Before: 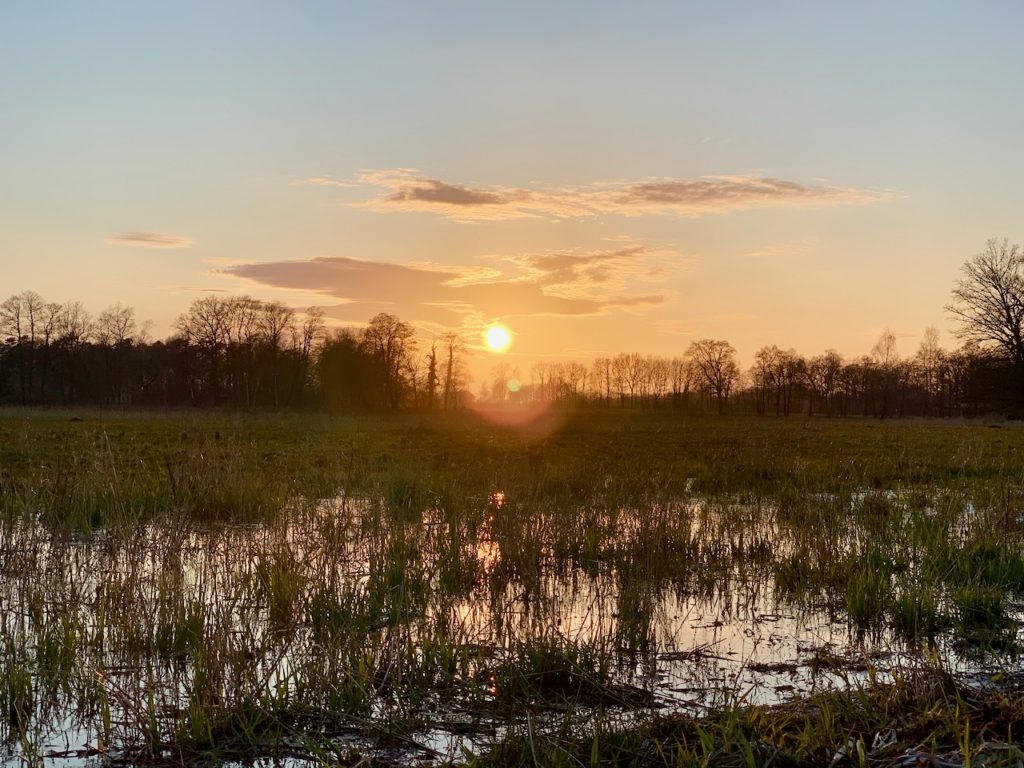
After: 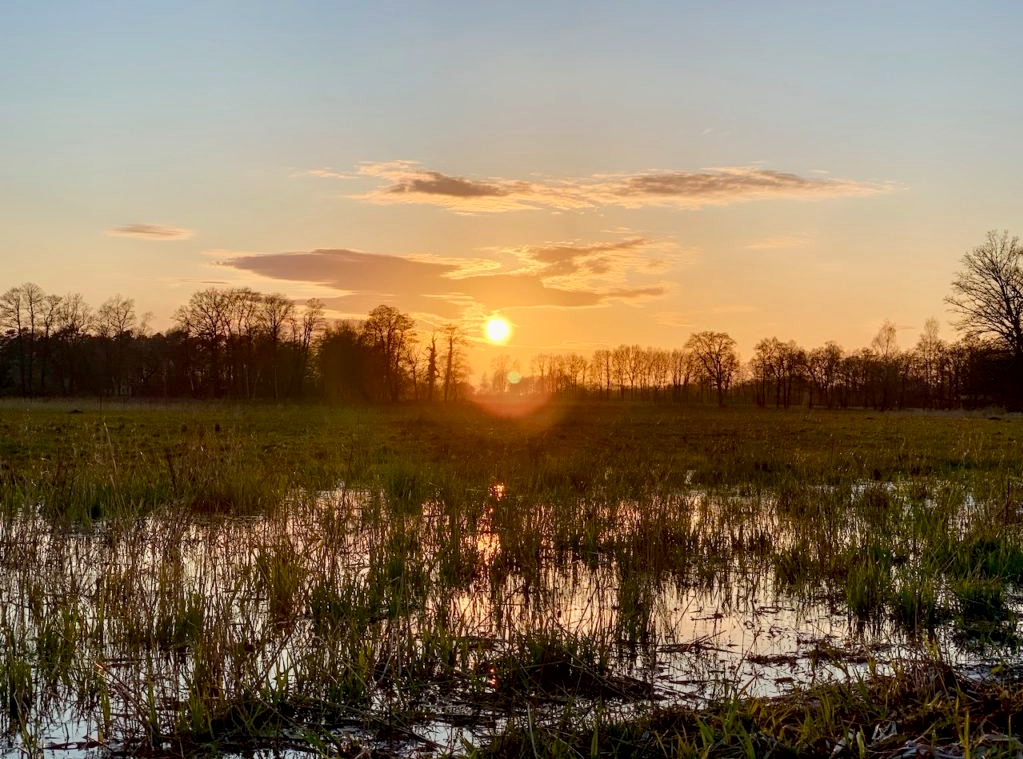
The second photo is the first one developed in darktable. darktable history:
contrast brightness saturation: contrast 0.04, saturation 0.16
local contrast: on, module defaults
crop: top 1.049%, right 0.001%
